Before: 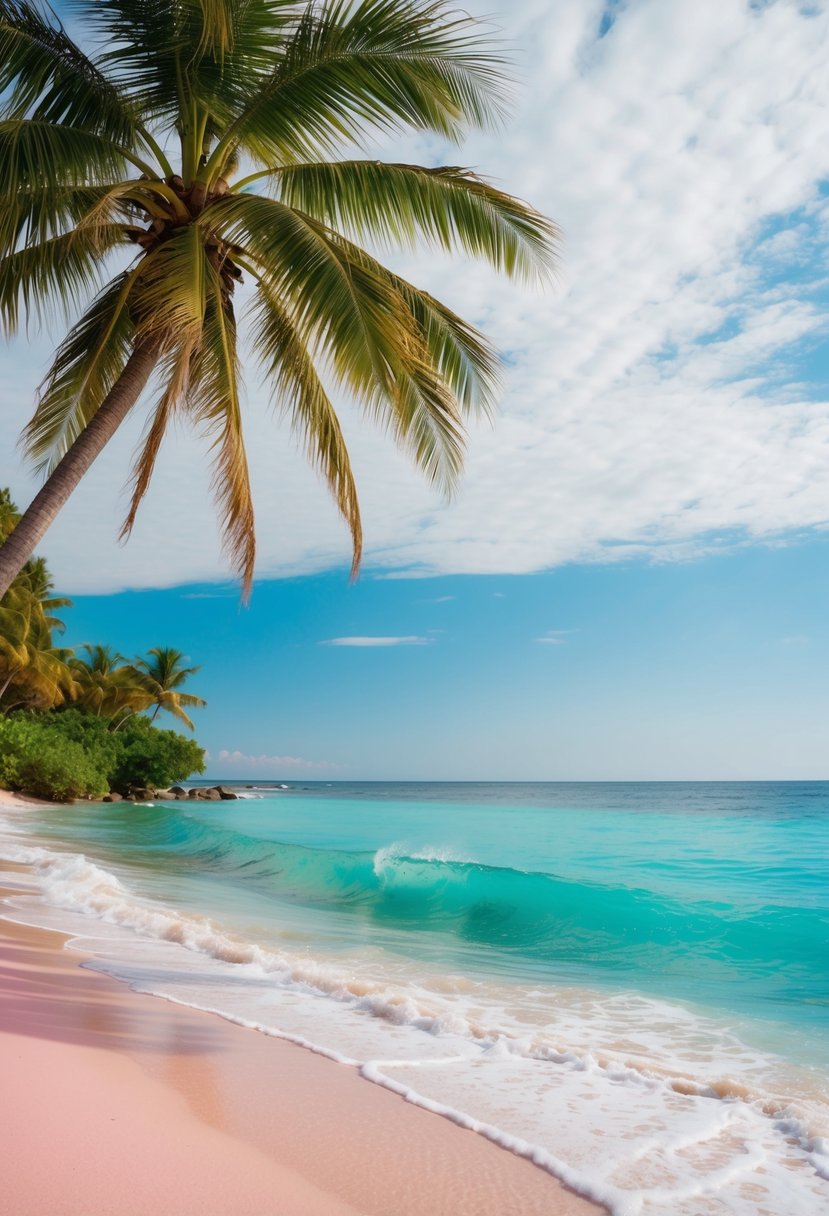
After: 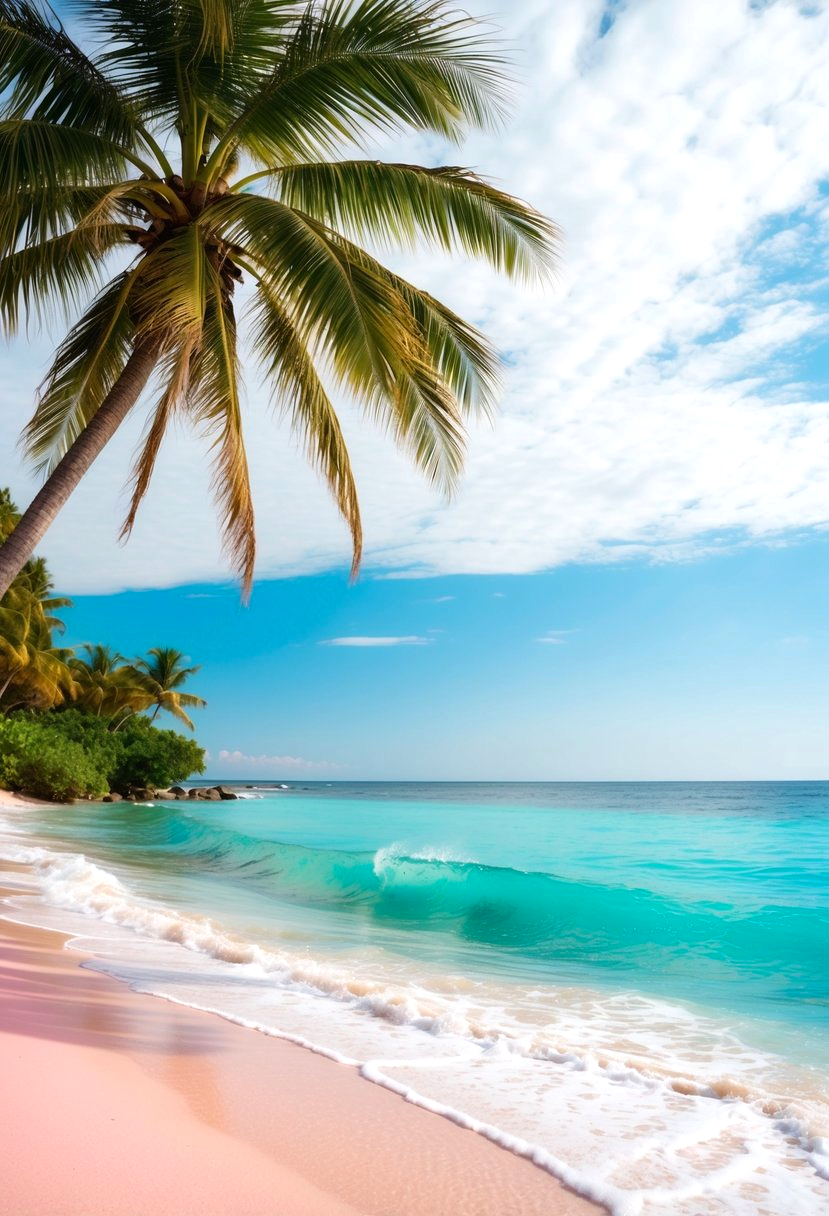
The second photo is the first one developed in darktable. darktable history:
tone equalizer: -8 EV -0.417 EV, -7 EV -0.389 EV, -6 EV -0.333 EV, -5 EV -0.222 EV, -3 EV 0.222 EV, -2 EV 0.333 EV, -1 EV 0.389 EV, +0 EV 0.417 EV, edges refinement/feathering 500, mask exposure compensation -1.25 EV, preserve details no
contrast brightness saturation: contrast 0.04, saturation 0.07
